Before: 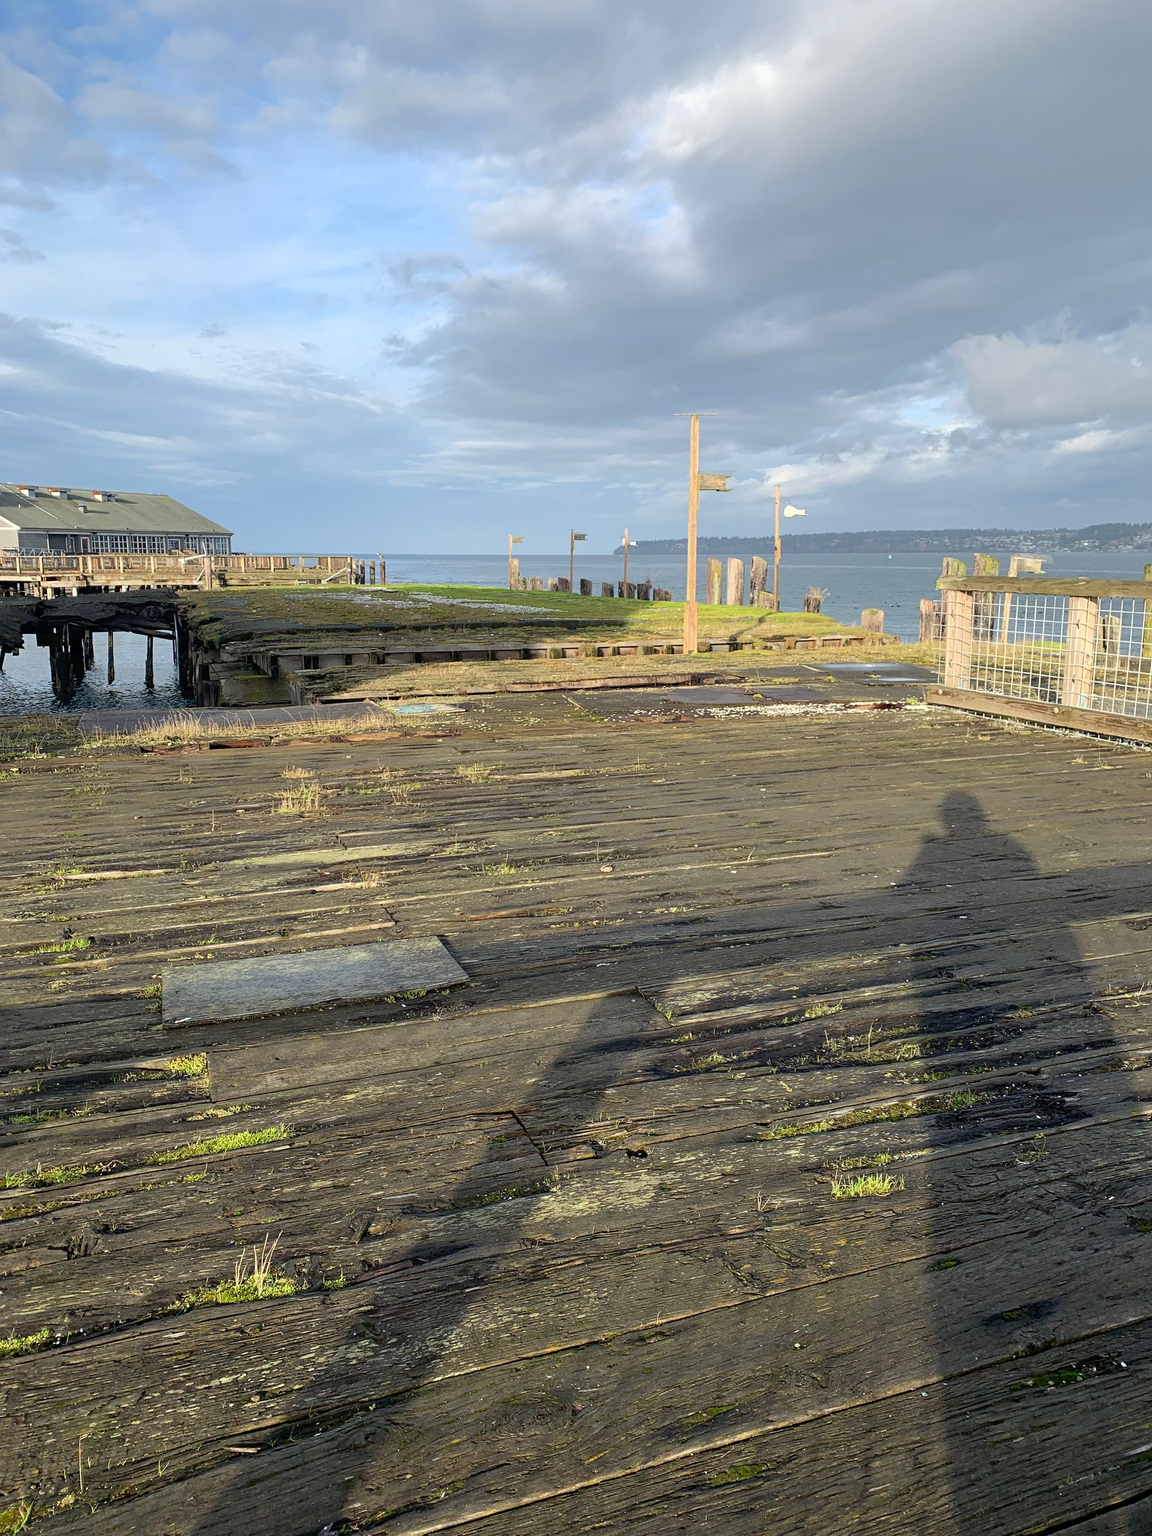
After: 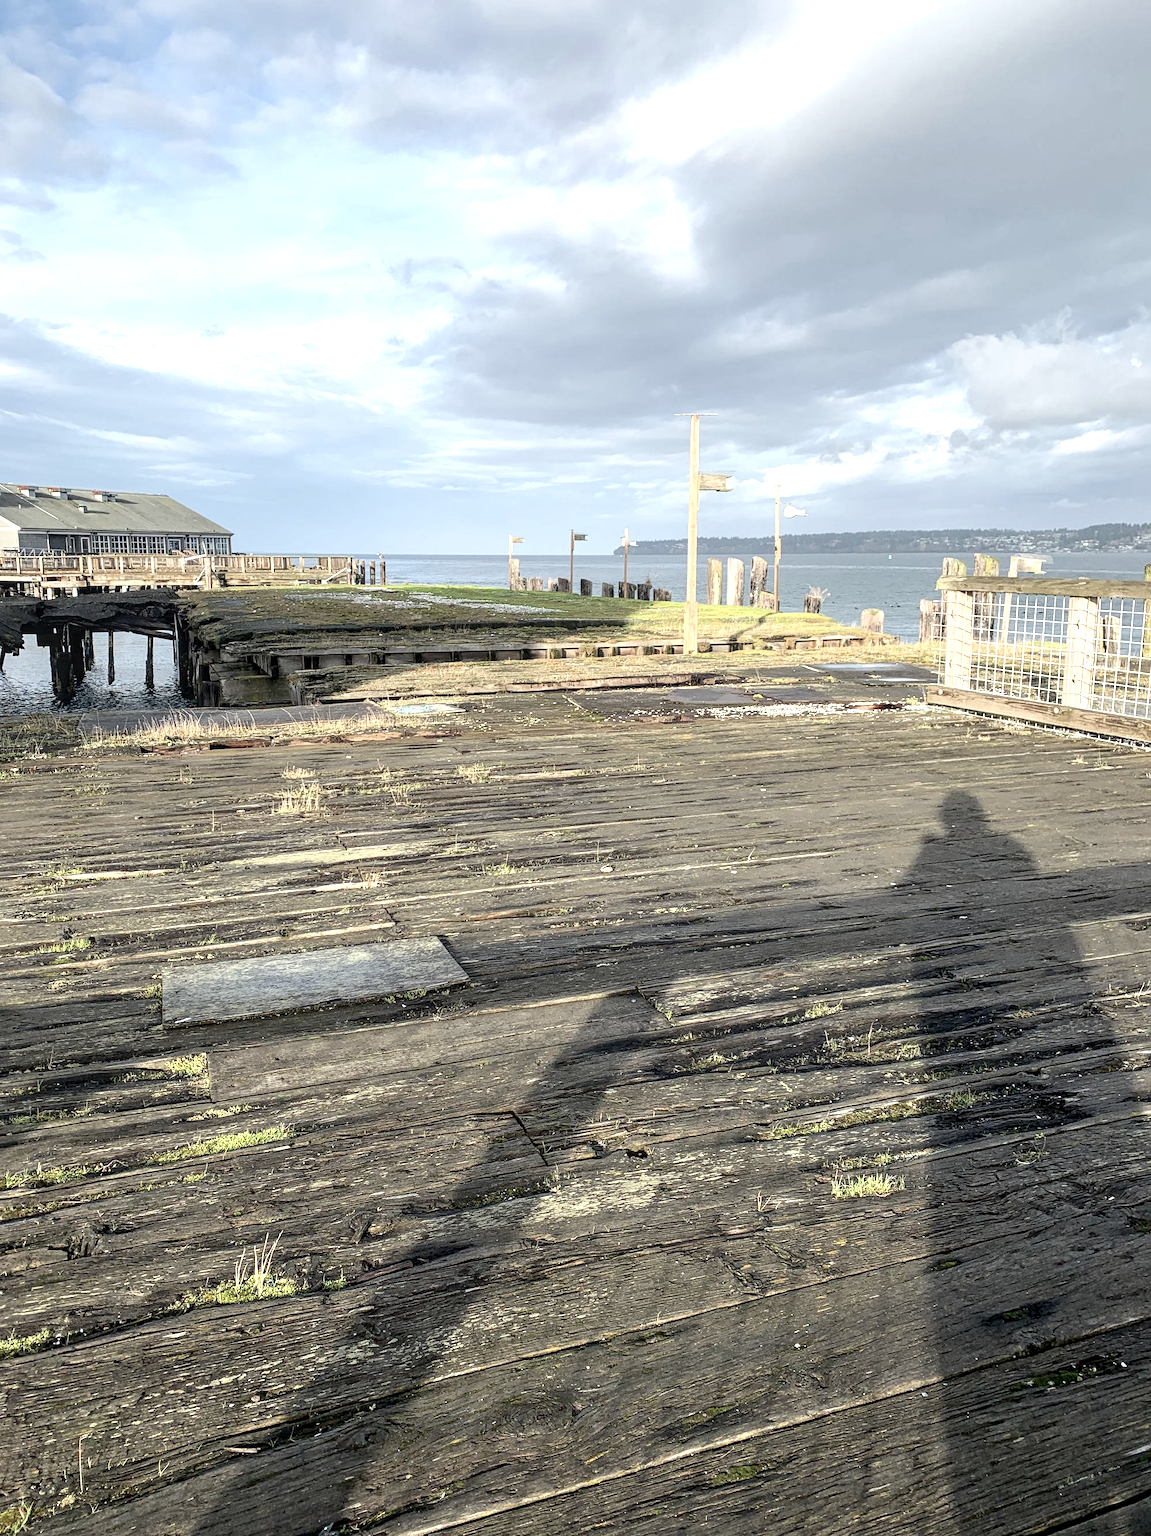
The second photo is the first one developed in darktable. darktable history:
contrast brightness saturation: contrast 0.1, saturation -0.36
exposure: exposure 0.515 EV, compensate highlight preservation false
color balance rgb: shadows lift › luminance -10%, highlights gain › luminance 10%, saturation formula JzAzBz (2021)
local contrast: on, module defaults
